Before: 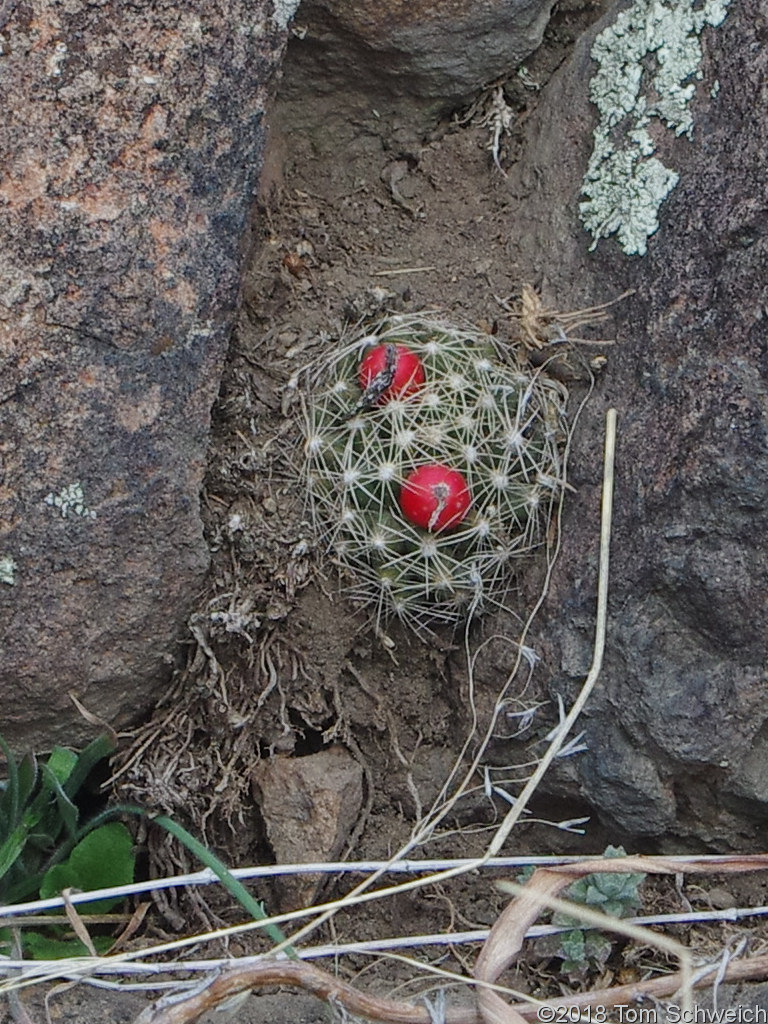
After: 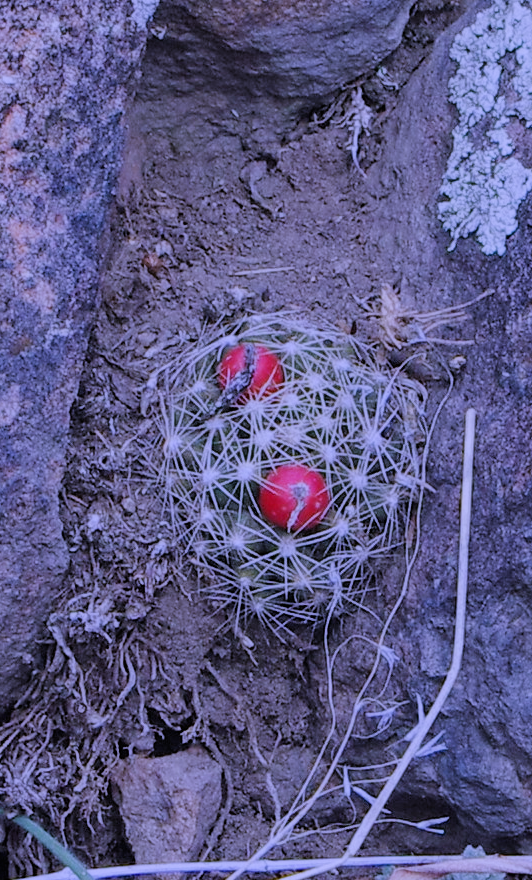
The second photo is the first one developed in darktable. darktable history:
white balance: red 0.98, blue 1.61
filmic rgb: black relative exposure -7.65 EV, white relative exposure 4.56 EV, hardness 3.61
crop: left 18.479%, right 12.2%, bottom 13.971%
exposure: exposure 0.15 EV, compensate highlight preservation false
